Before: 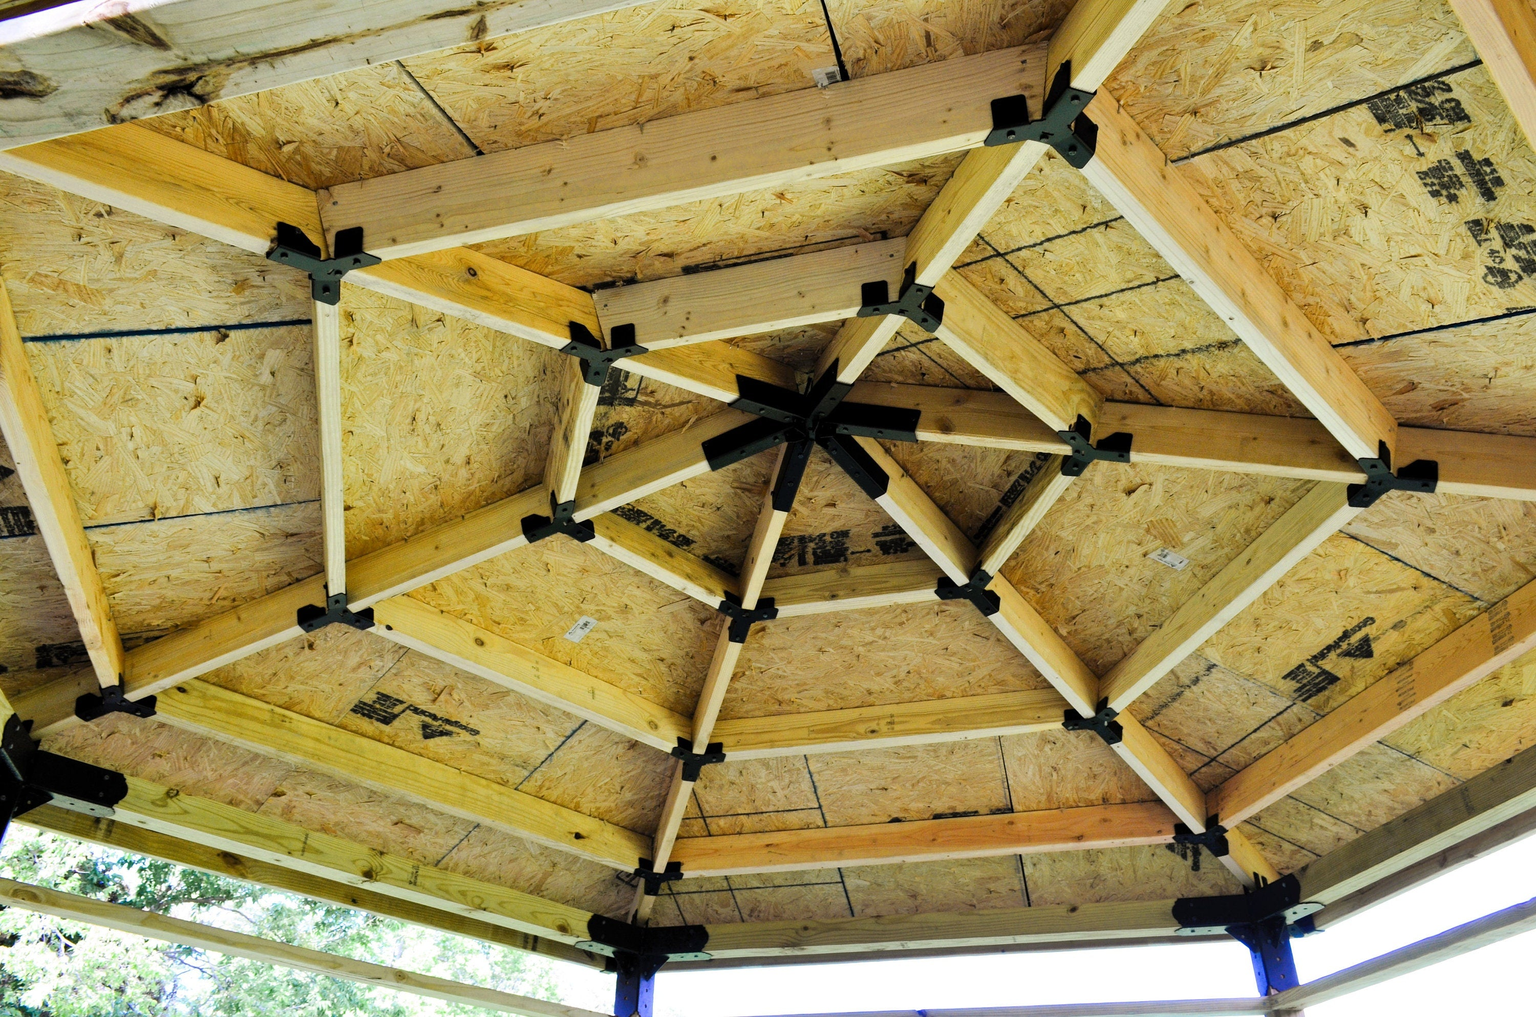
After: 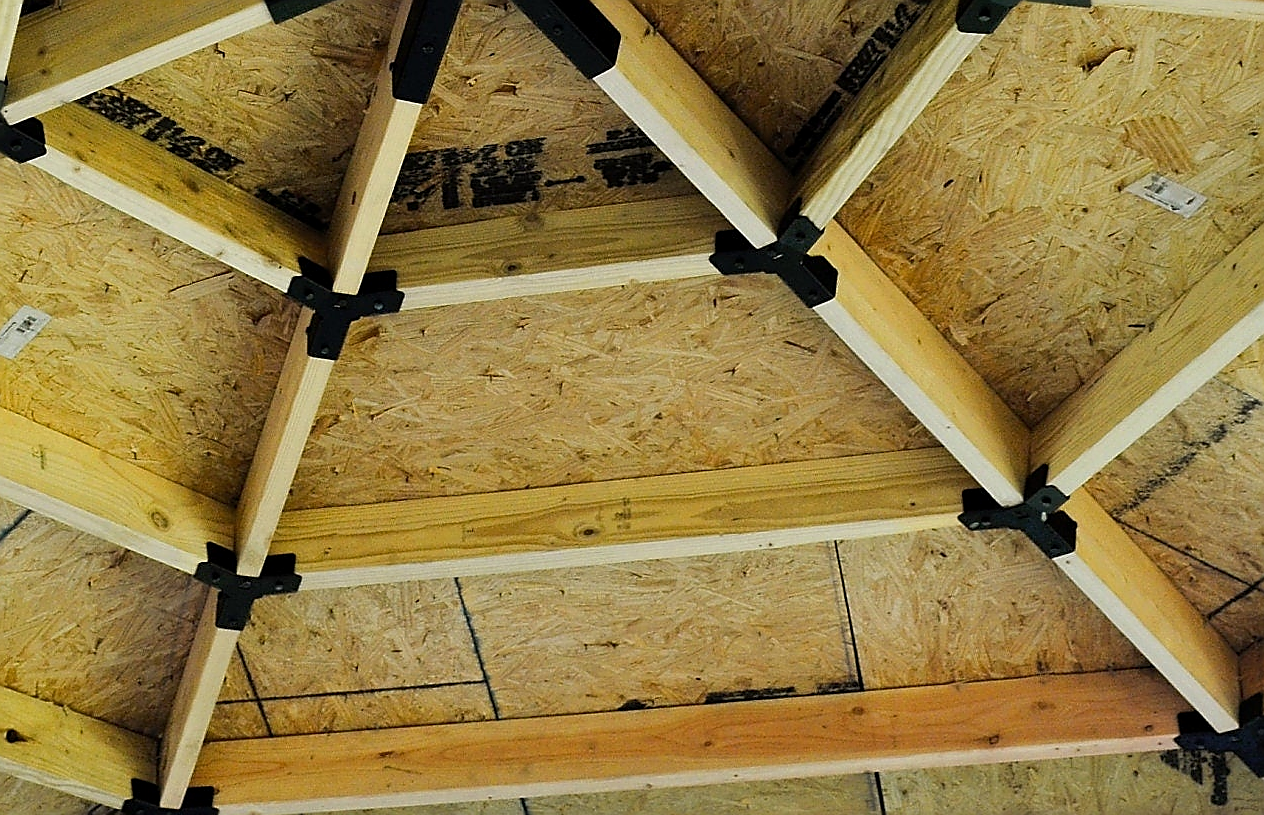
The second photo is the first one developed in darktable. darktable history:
exposure: black level correction 0.001, exposure -0.125 EV, compensate exposure bias true, compensate highlight preservation false
sharpen: radius 1.4, amount 1.25, threshold 0.7
crop: left 37.221%, top 45.169%, right 20.63%, bottom 13.777%
